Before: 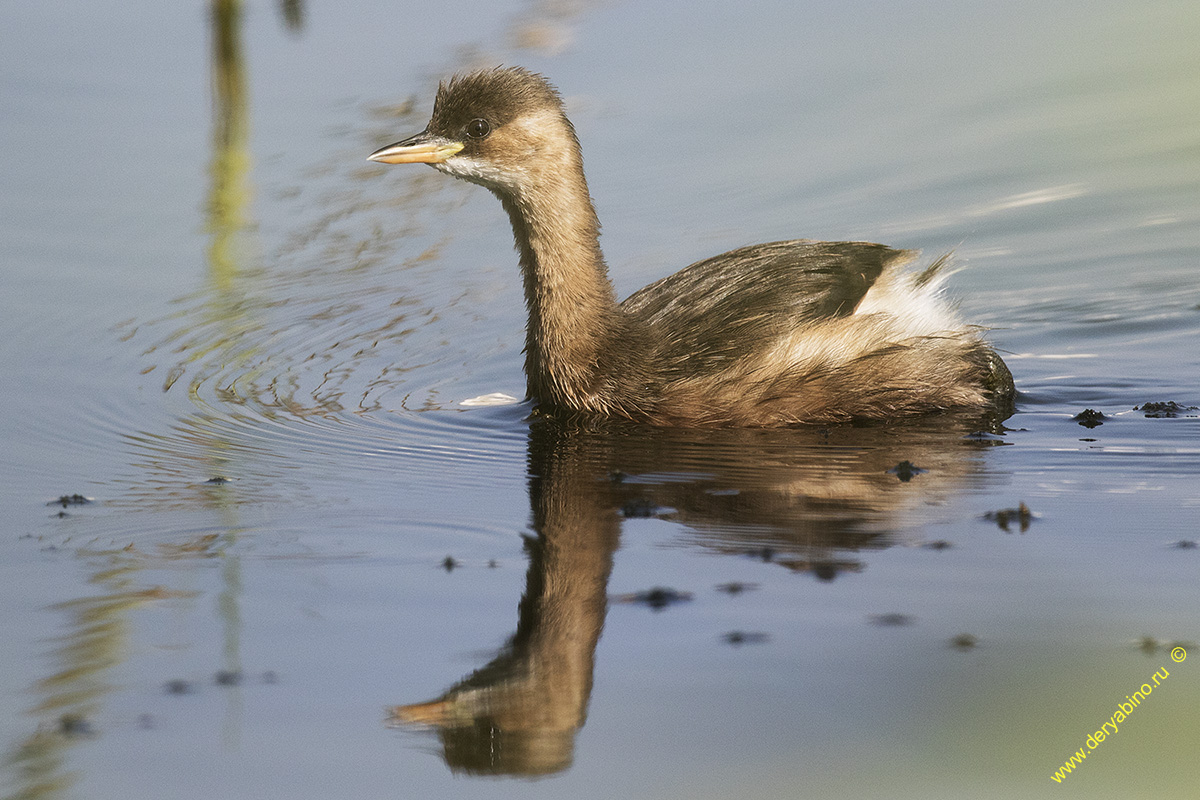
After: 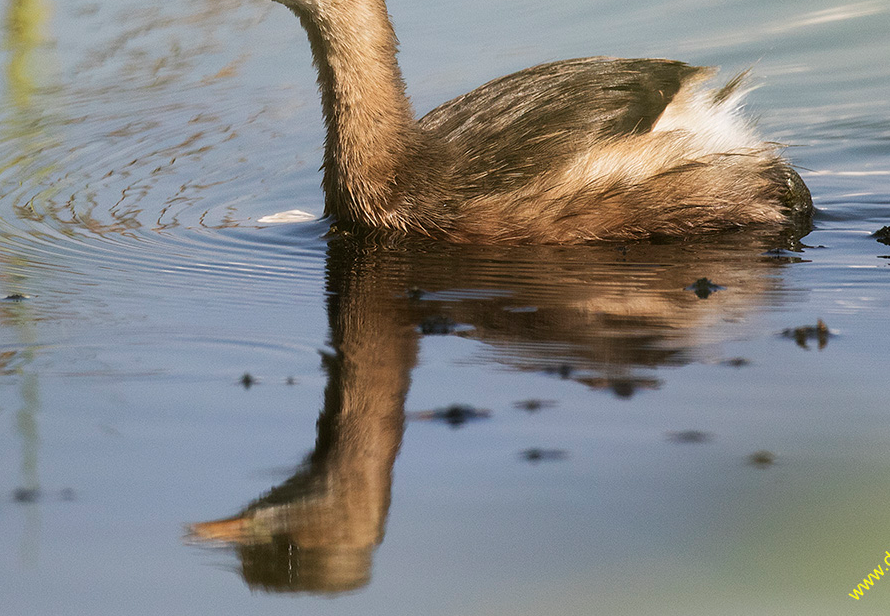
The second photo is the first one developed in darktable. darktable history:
crop: left 16.88%, top 22.998%, right 8.886%
